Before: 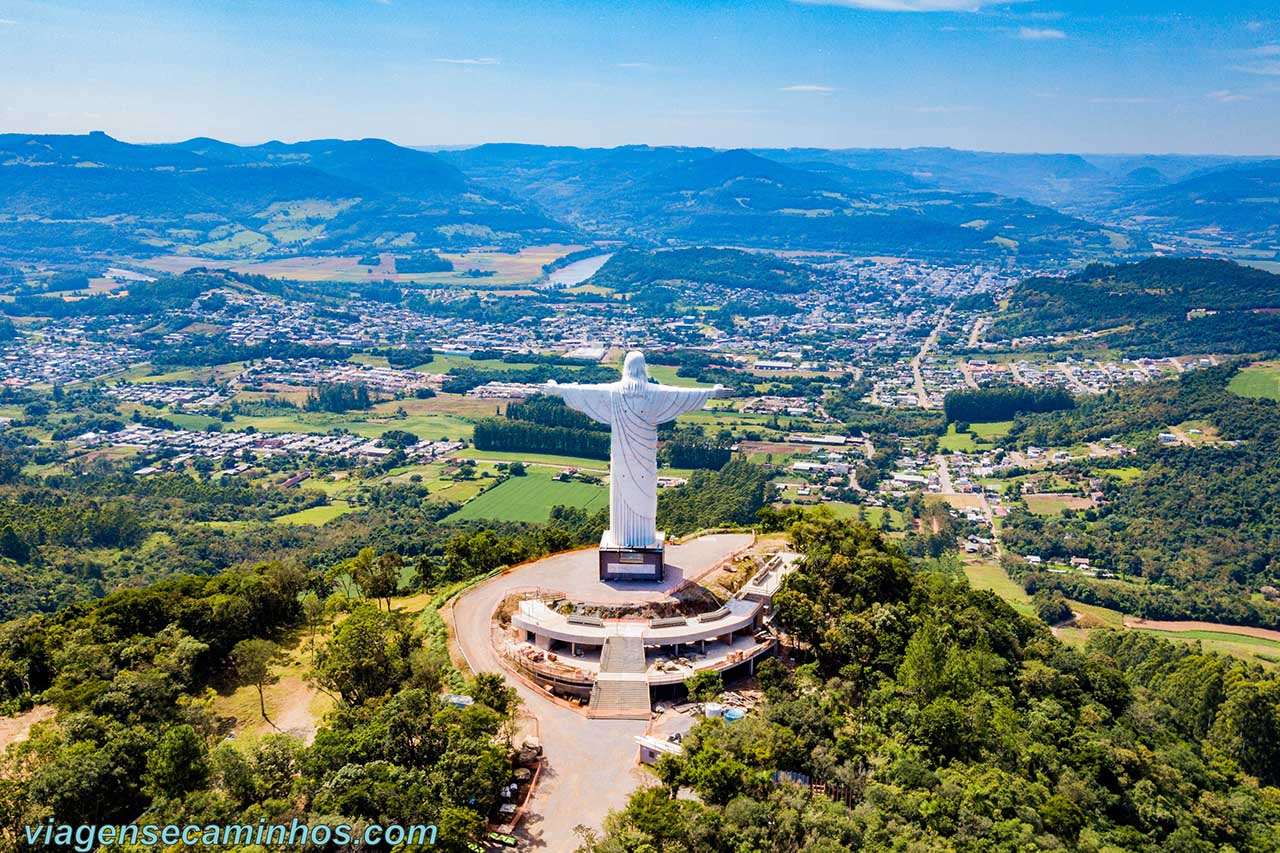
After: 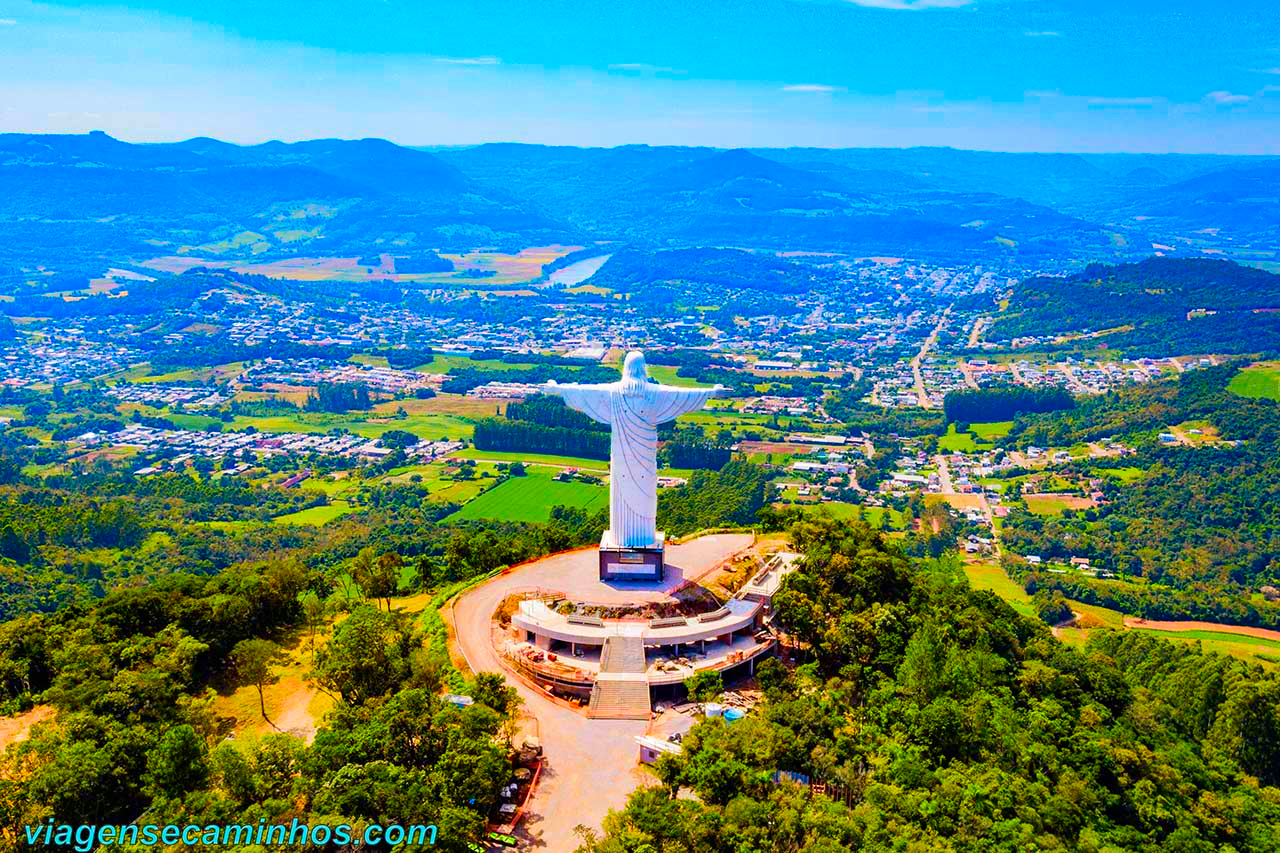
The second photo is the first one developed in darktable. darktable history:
color correction: saturation 2.15
